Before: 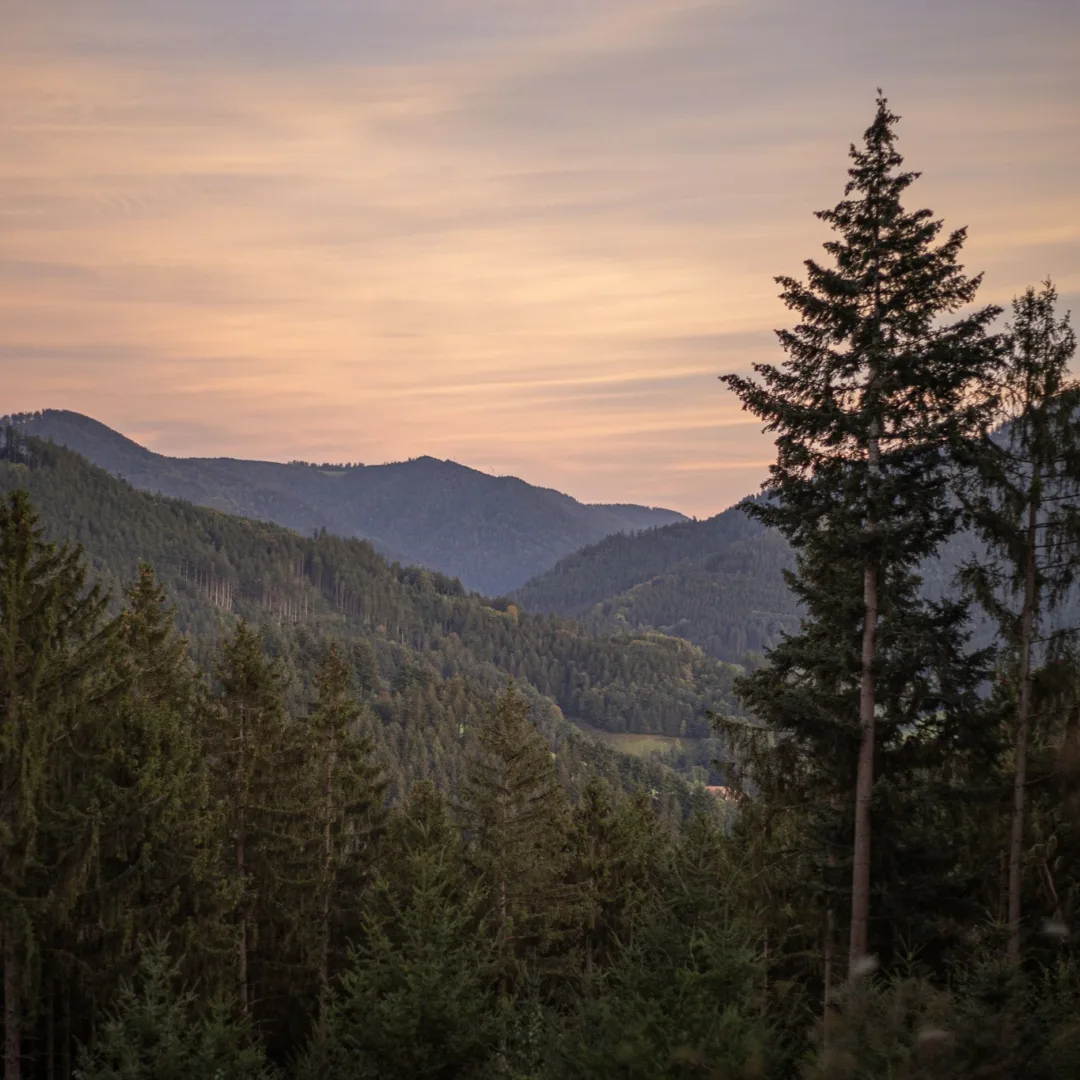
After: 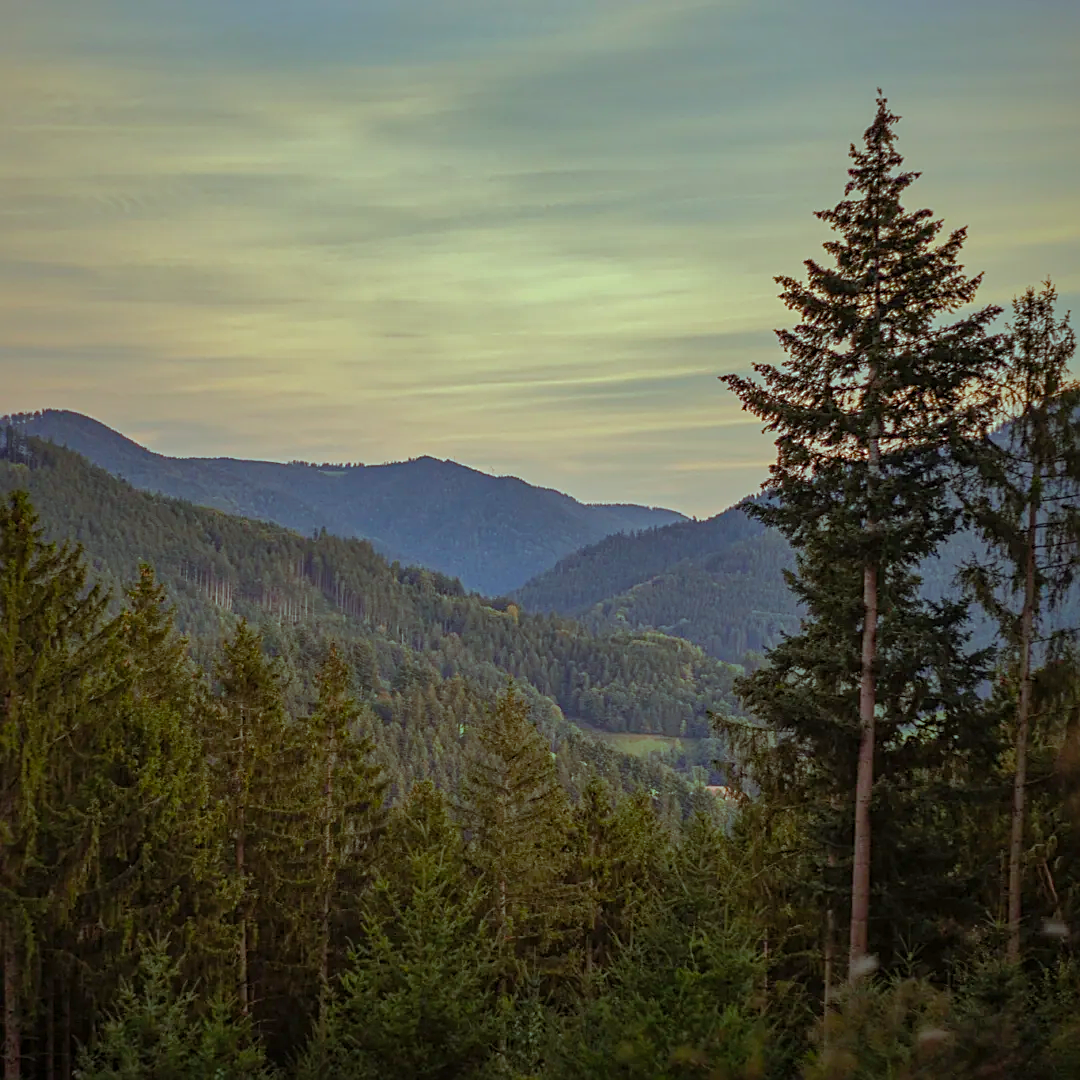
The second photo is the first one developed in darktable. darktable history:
shadows and highlights: shadows 39.48, highlights -59.69
sharpen: on, module defaults
color balance rgb: highlights gain › chroma 5.282%, highlights gain › hue 194.13°, perceptual saturation grading › global saturation 20%, perceptual saturation grading › highlights -25.434%, perceptual saturation grading › shadows 49.845%, global vibrance 20%
